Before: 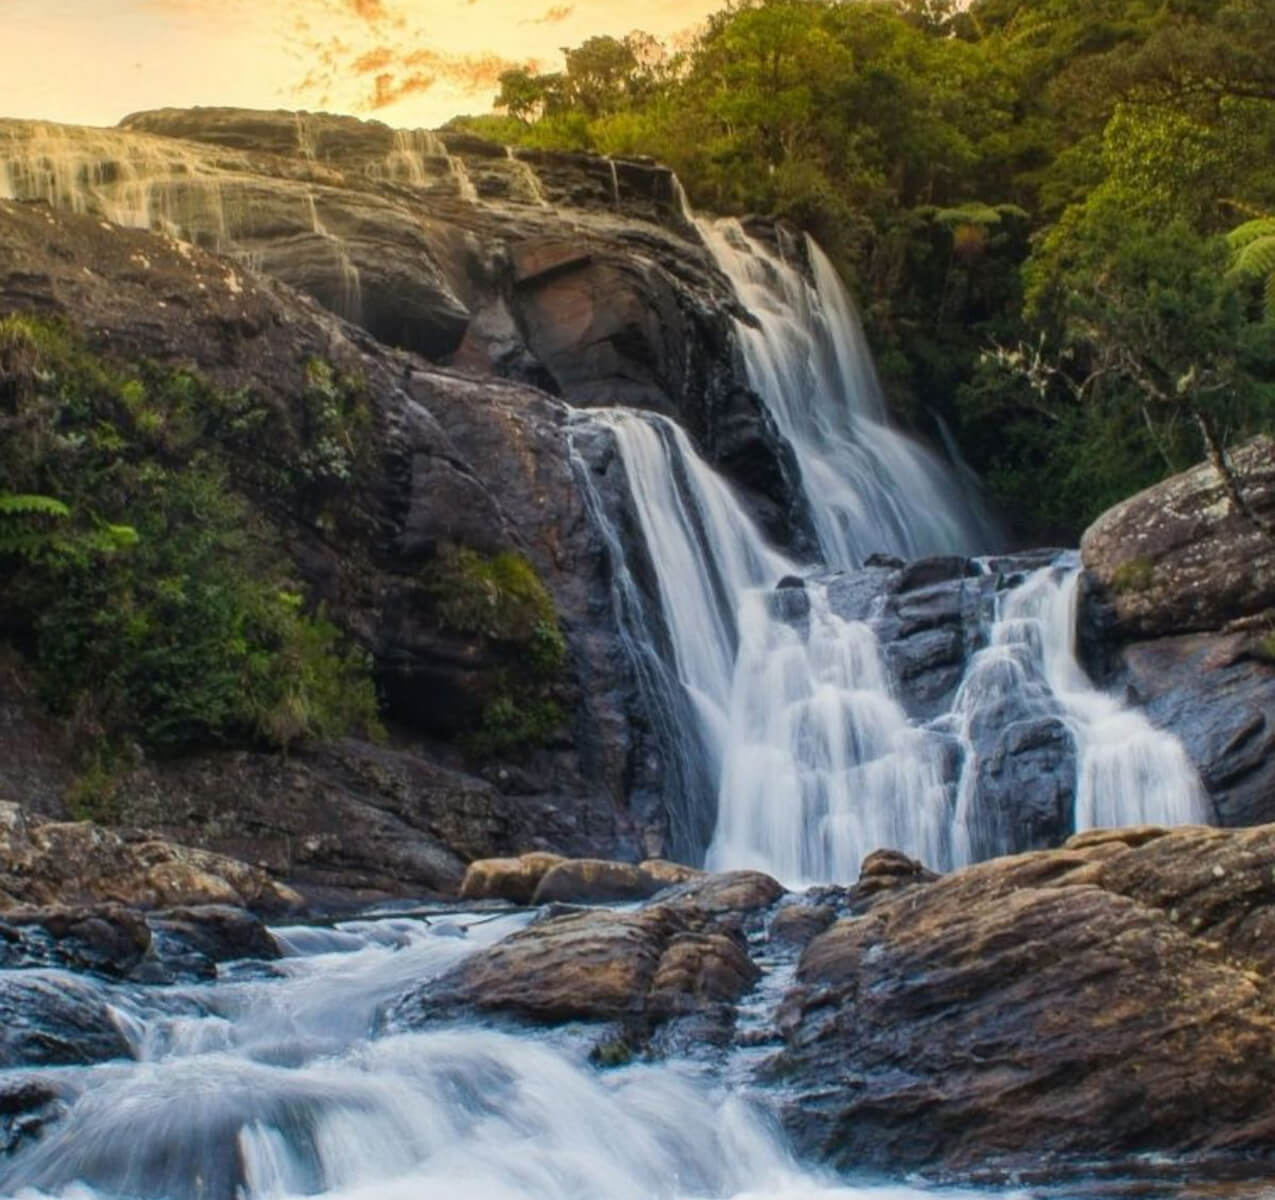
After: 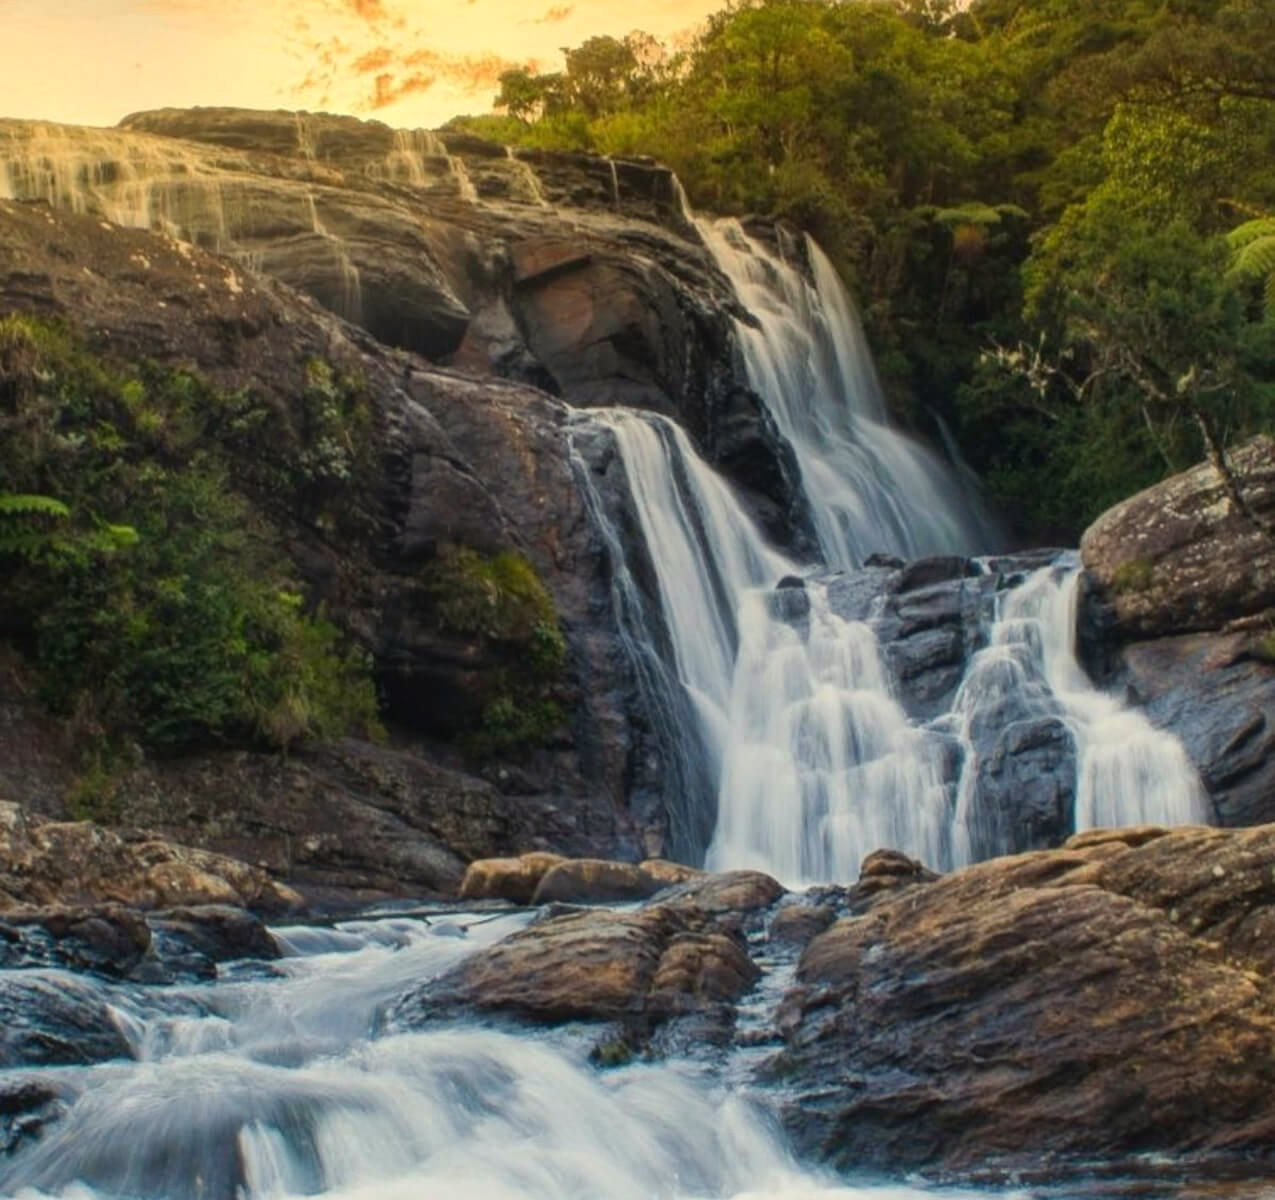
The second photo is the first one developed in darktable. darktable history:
contrast equalizer: octaves 7, y [[0.6 ×6], [0.55 ×6], [0 ×6], [0 ×6], [0 ×6]], mix -0.1
white balance: red 1.029, blue 0.92
